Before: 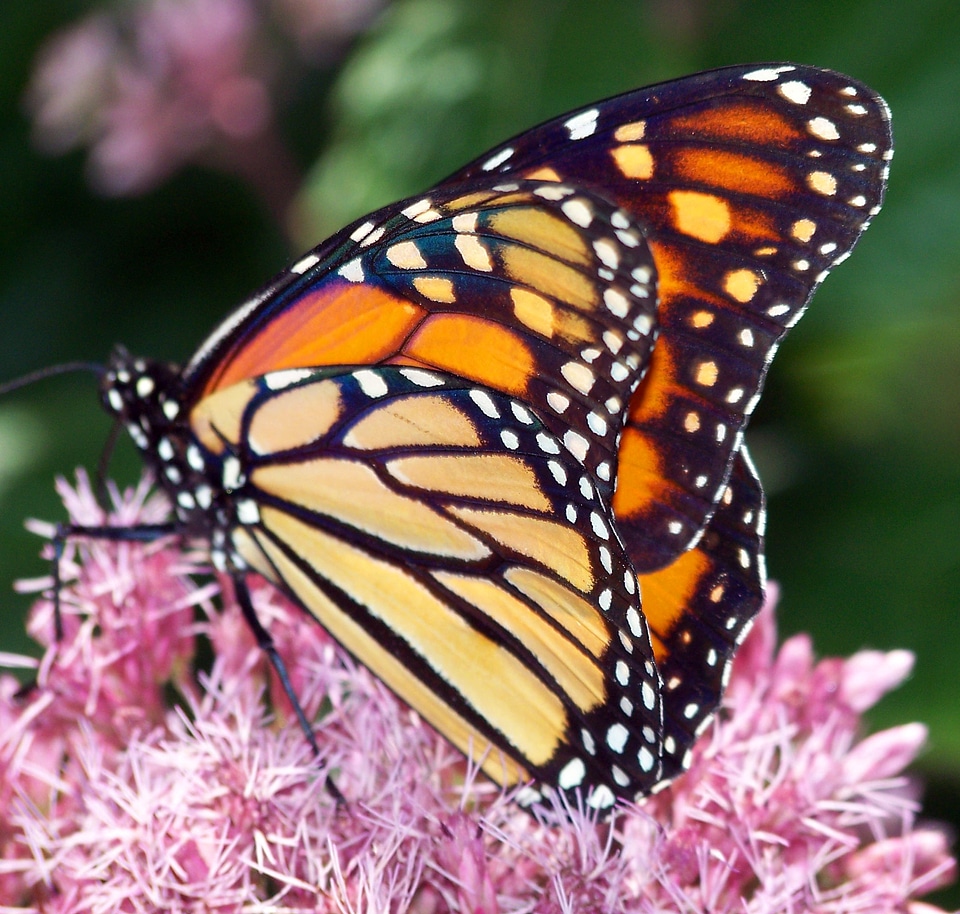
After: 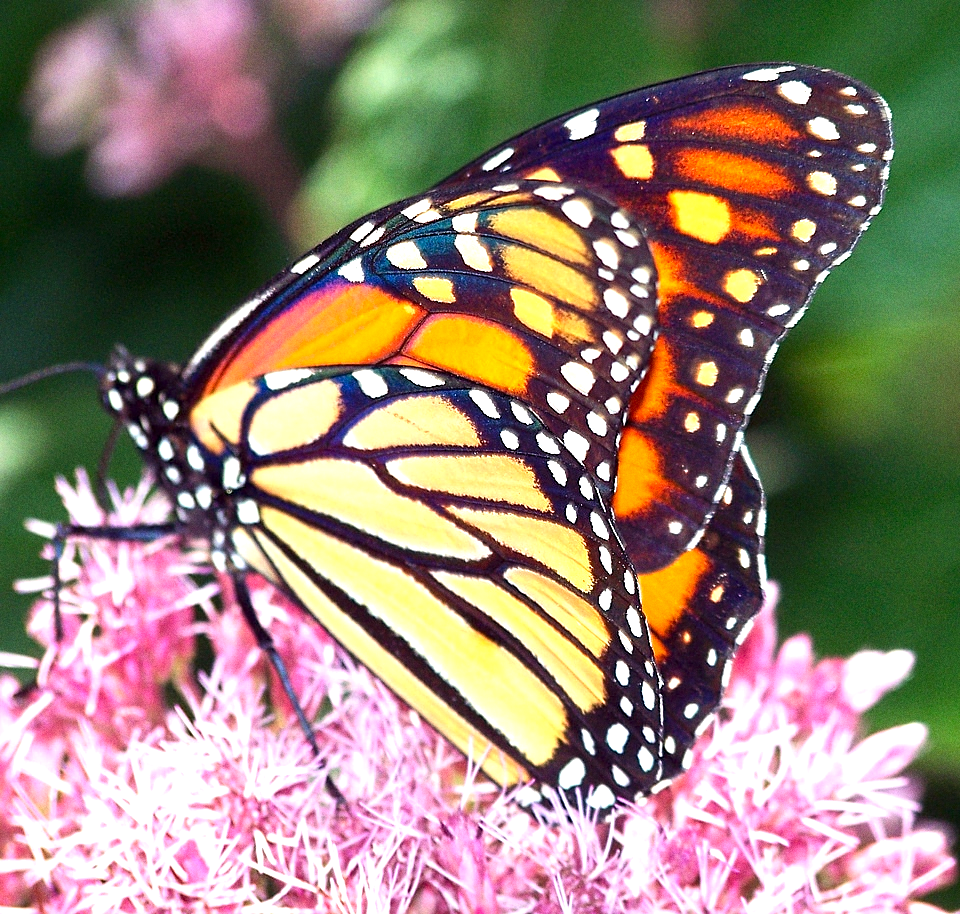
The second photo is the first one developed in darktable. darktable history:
exposure: black level correction 0, exposure 0.9 EV, compensate highlight preservation false
grain: coarseness 0.47 ISO
sharpen: on, module defaults
color contrast: green-magenta contrast 1.1, blue-yellow contrast 1.1, unbound 0
